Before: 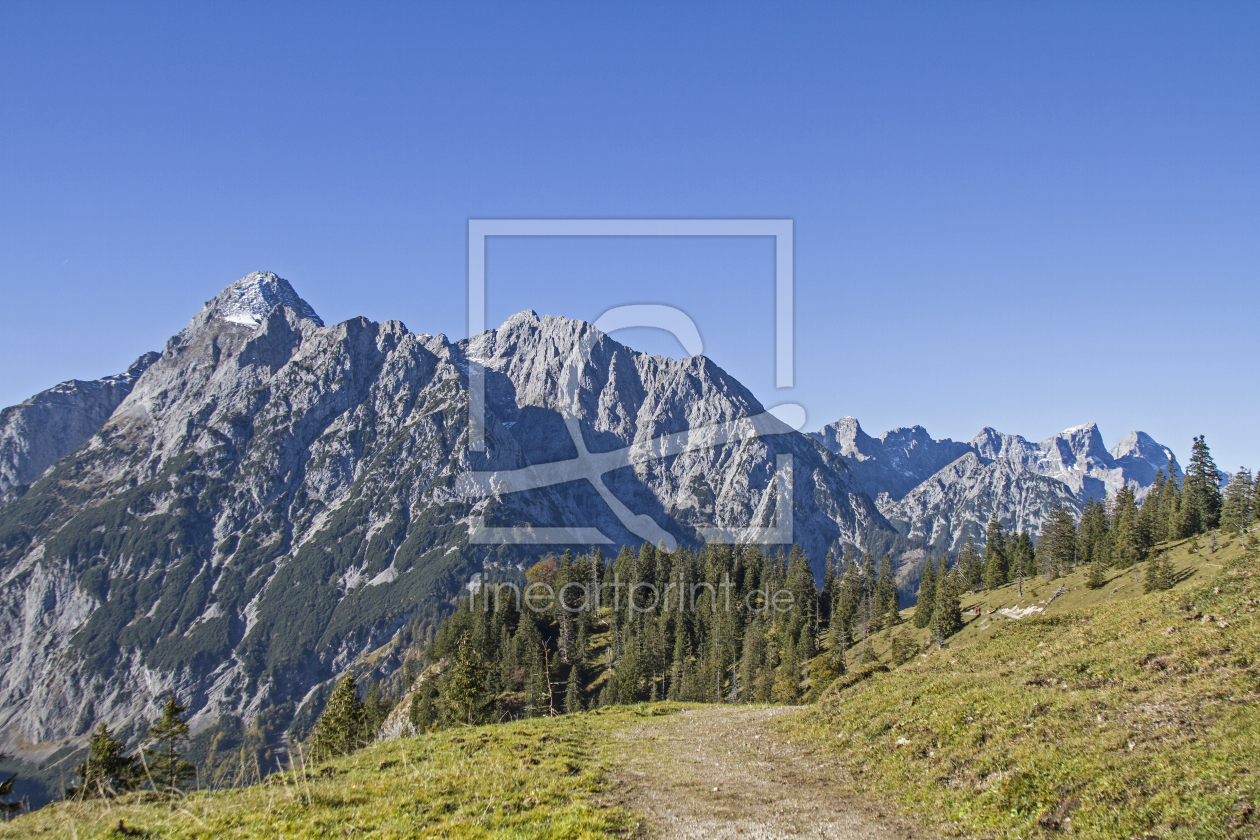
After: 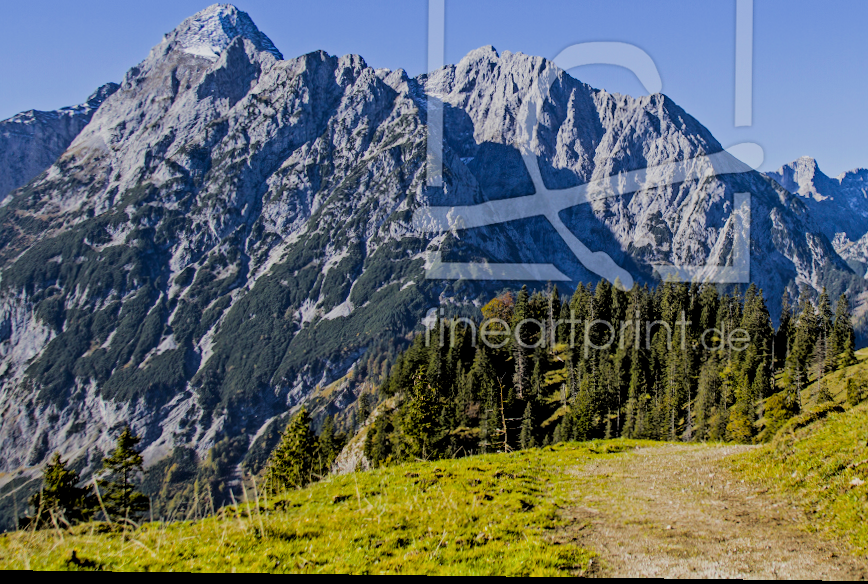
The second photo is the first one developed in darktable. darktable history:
crop and rotate: angle -0.726°, left 3.775%, top 31.75%, right 27.887%
color balance rgb: perceptual saturation grading › global saturation 30.579%, global vibrance 32.483%
shadows and highlights: shadows -31.34, highlights 30.74
filmic rgb: black relative exposure -2.92 EV, white relative exposure 4.56 EV, hardness 1.76, contrast 1.241, iterations of high-quality reconstruction 0
